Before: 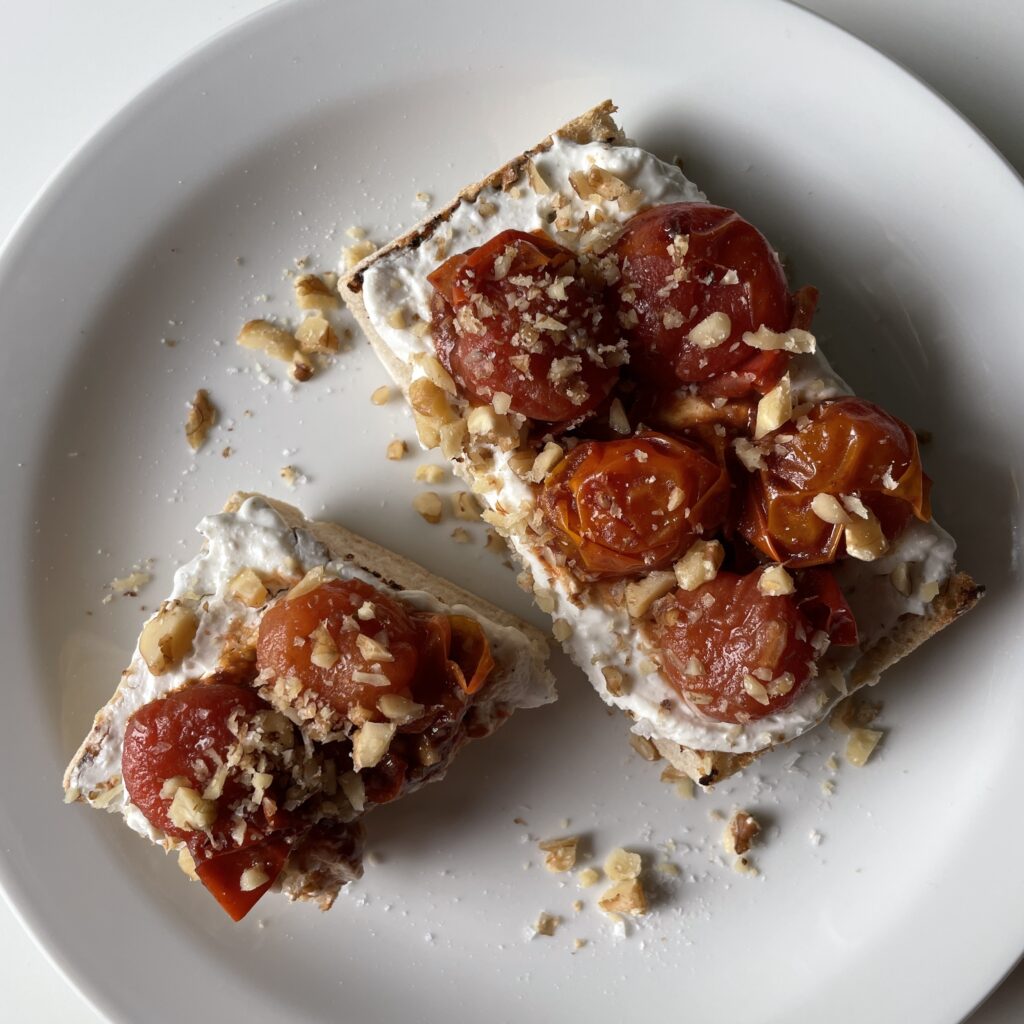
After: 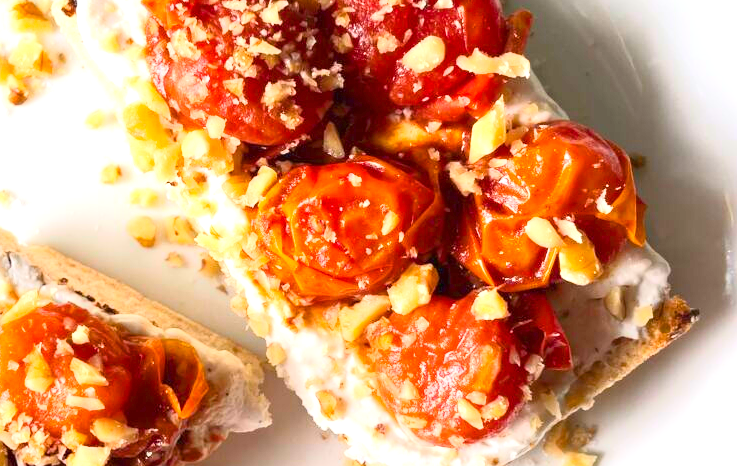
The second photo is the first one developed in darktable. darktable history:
crop and rotate: left 27.948%, top 26.993%, bottom 27.457%
exposure: black level correction 0, exposure 1.997 EV, compensate exposure bias true, compensate highlight preservation false
base curve: curves: ch0 [(0, 0) (0.088, 0.125) (0.176, 0.251) (0.354, 0.501) (0.613, 0.749) (1, 0.877)], exposure shift 0.01
color balance rgb: perceptual saturation grading › global saturation 19.64%
